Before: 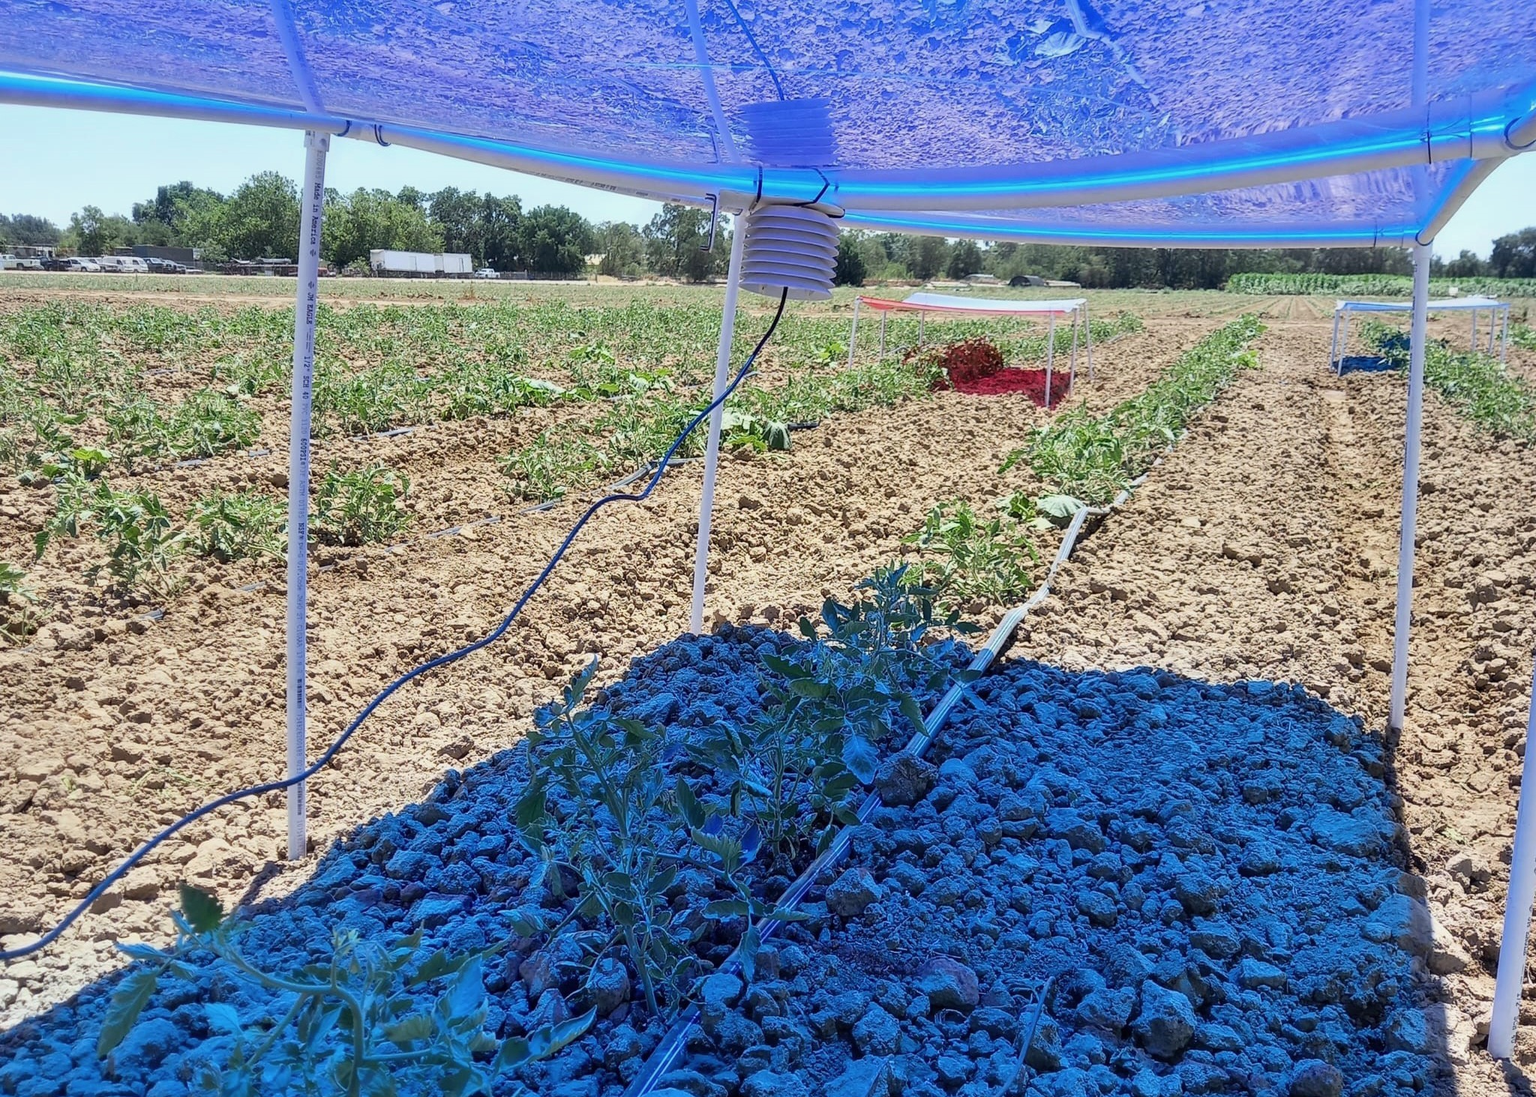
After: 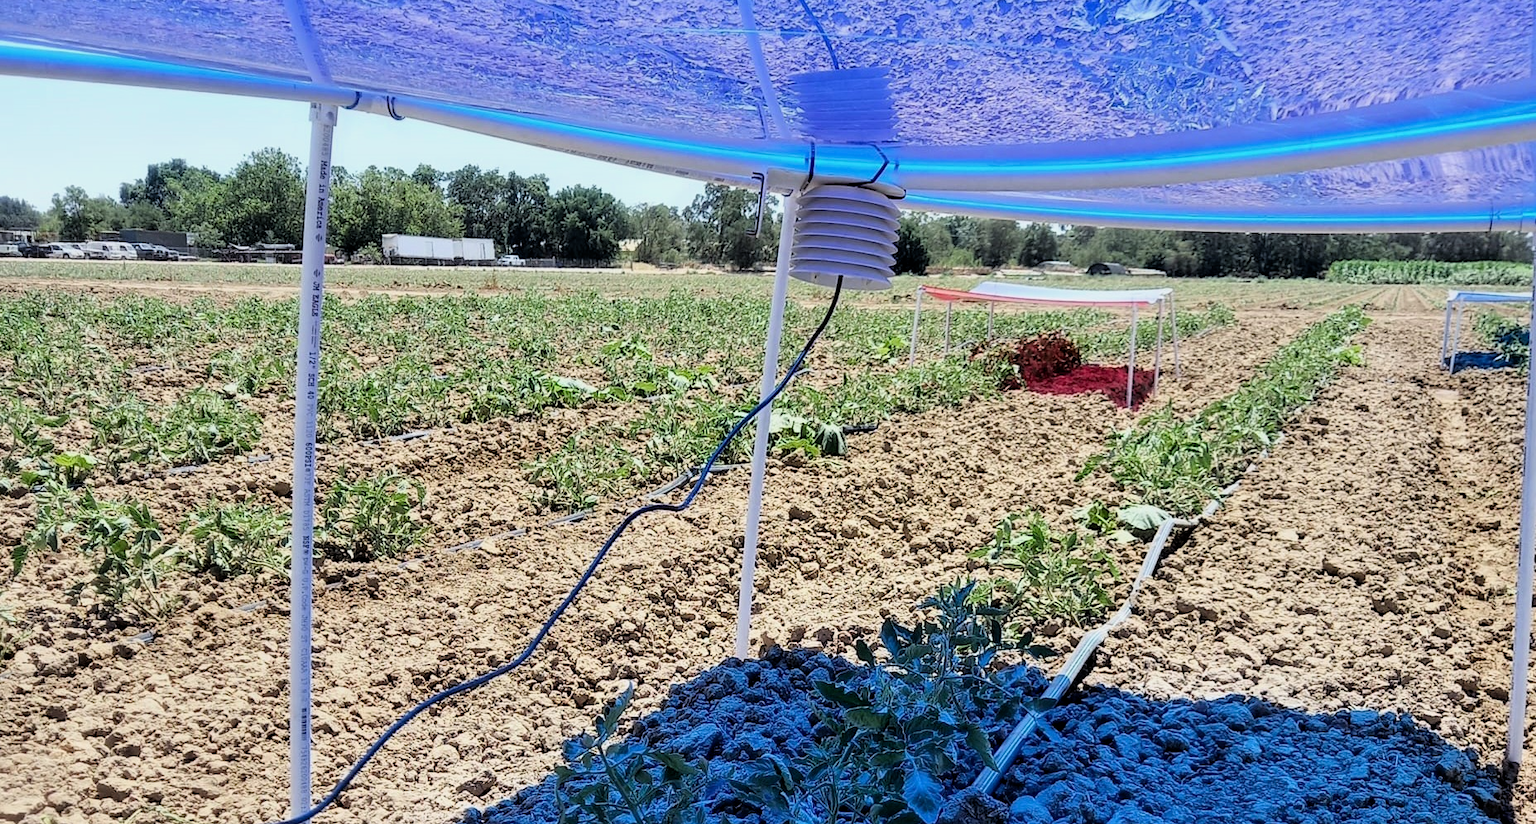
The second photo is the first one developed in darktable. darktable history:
crop: left 1.588%, top 3.447%, right 7.768%, bottom 28.453%
filmic rgb: black relative exposure -4.93 EV, white relative exposure 2.82 EV, threshold 5.99 EV, hardness 3.73, enable highlight reconstruction true
